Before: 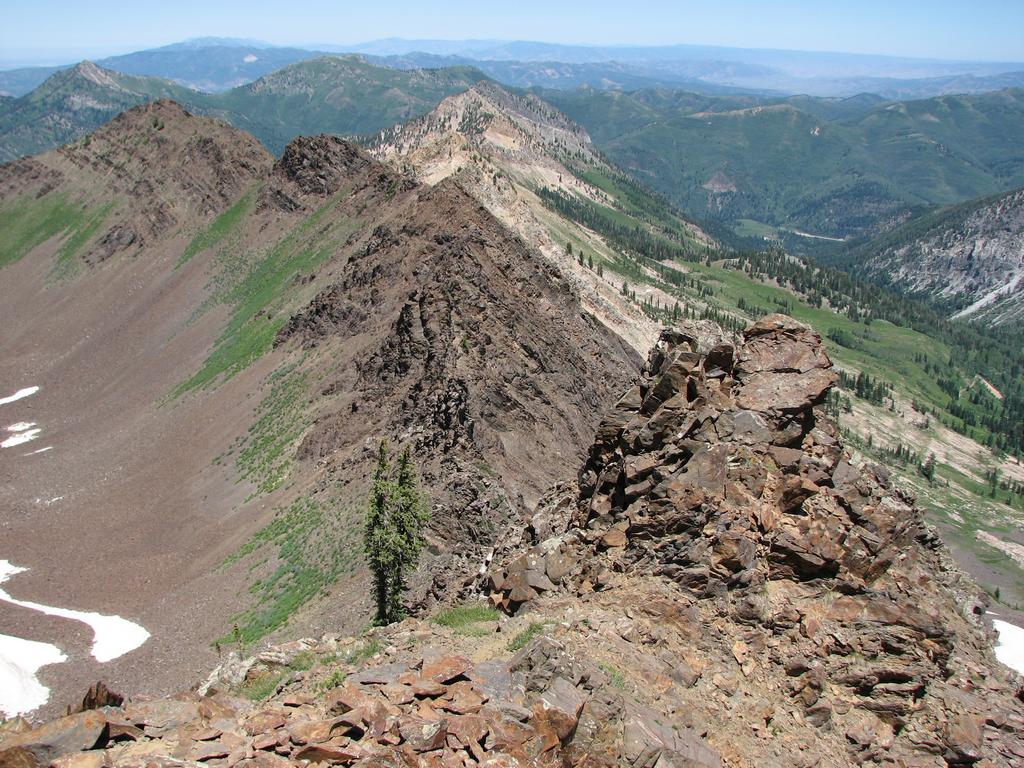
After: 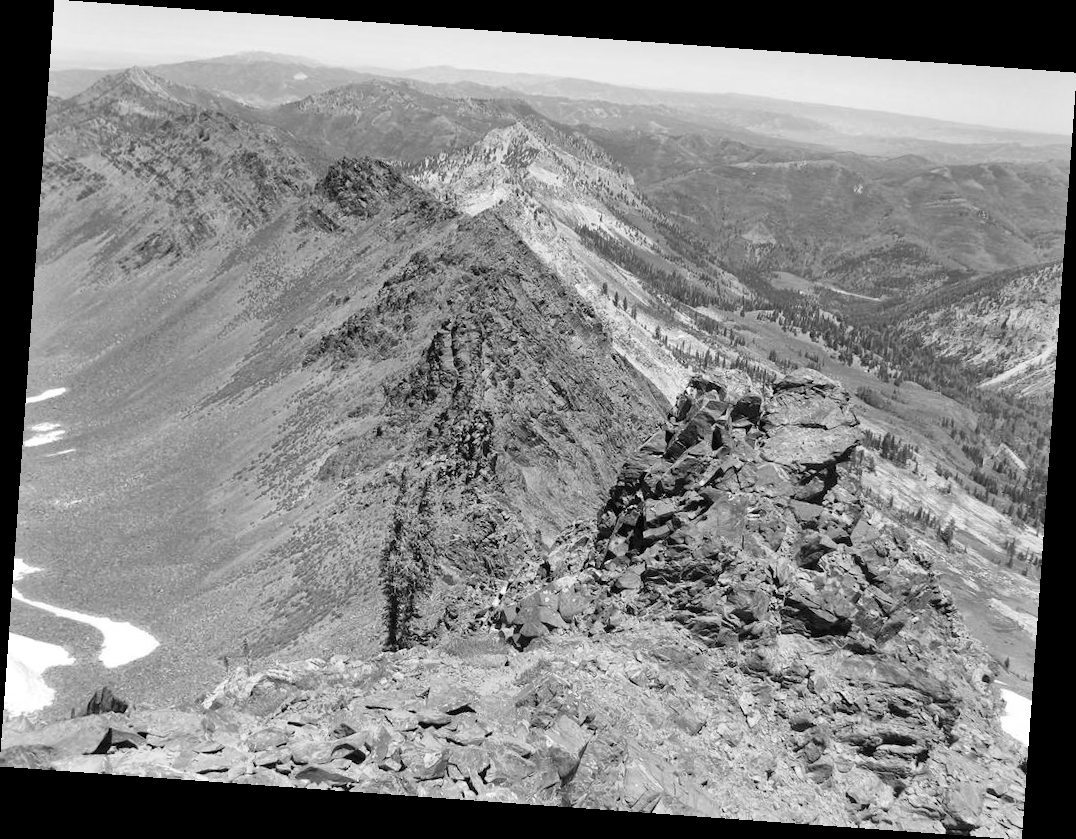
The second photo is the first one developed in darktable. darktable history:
monochrome: a 32, b 64, size 2.3, highlights 1
global tonemap: drago (1, 100), detail 1
rotate and perspective: rotation 4.1°, automatic cropping off
shadows and highlights: low approximation 0.01, soften with gaussian
